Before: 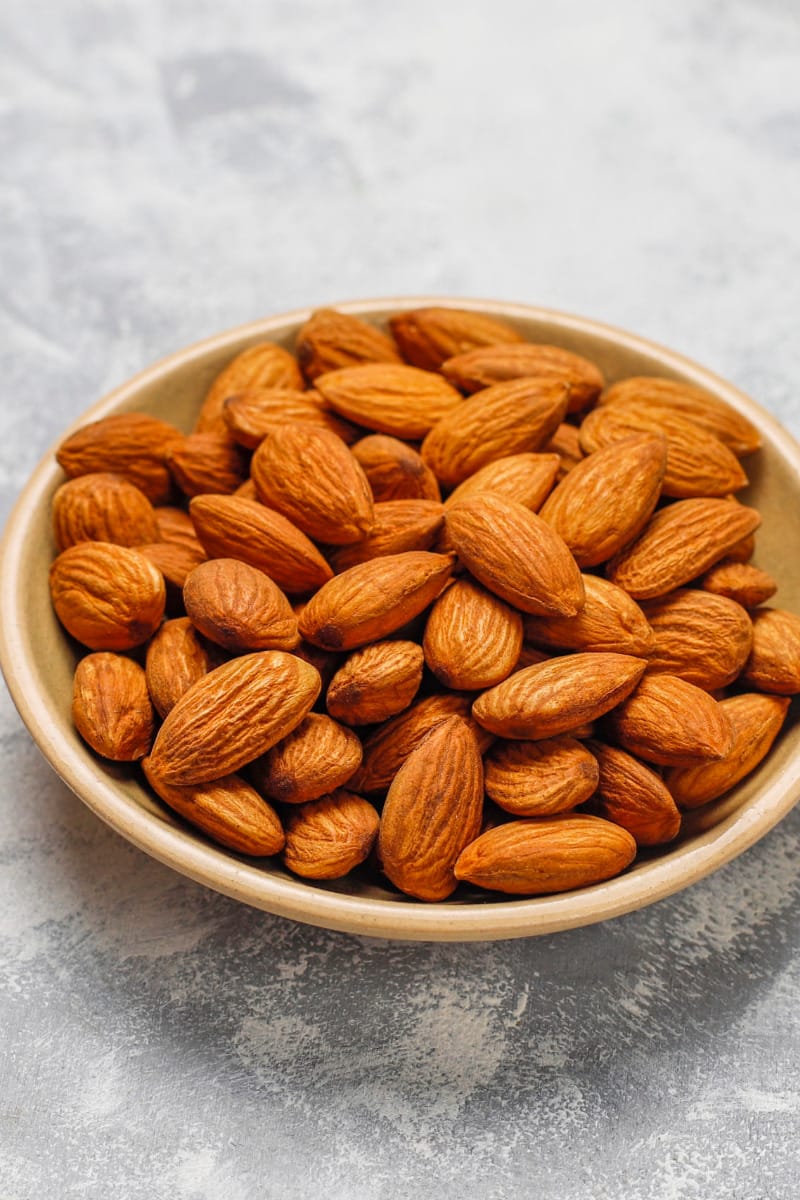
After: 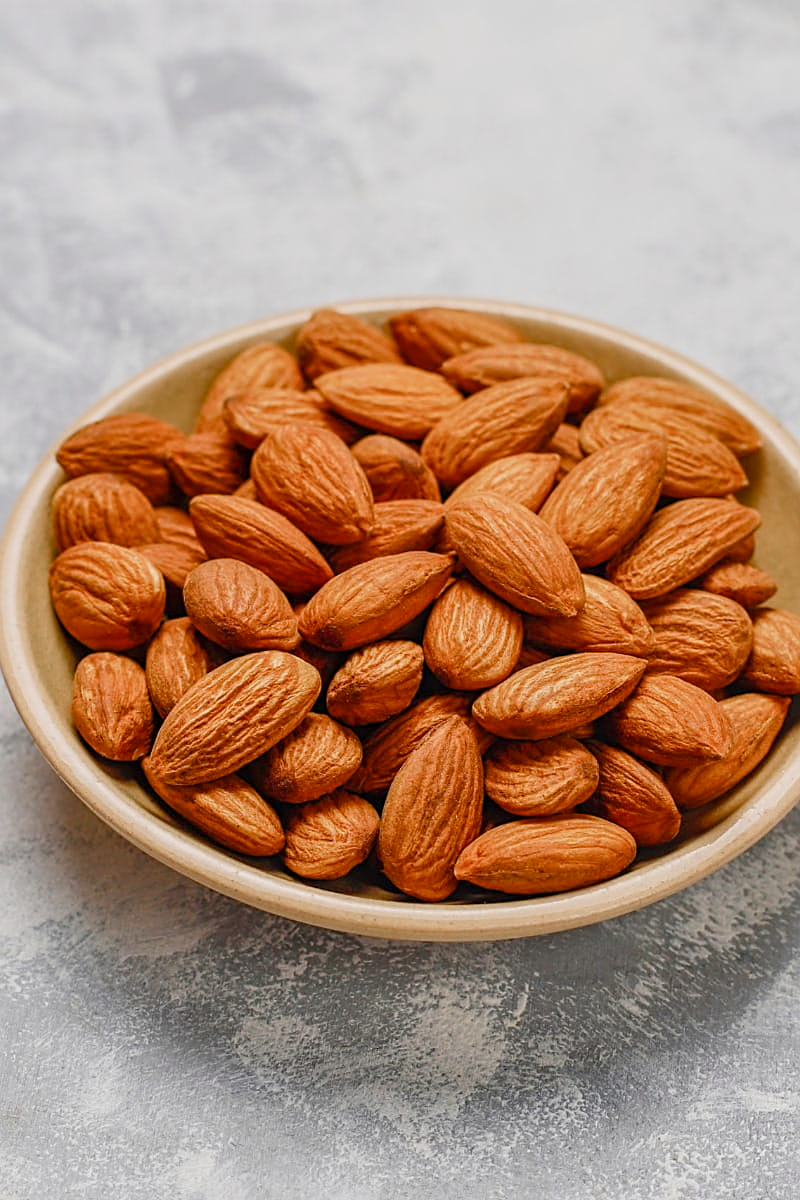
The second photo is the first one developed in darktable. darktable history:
sharpen: on, module defaults
color balance rgb: shadows lift › chroma 1%, shadows lift › hue 113°, highlights gain › chroma 0.2%, highlights gain › hue 333°, perceptual saturation grading › global saturation 20%, perceptual saturation grading › highlights -50%, perceptual saturation grading › shadows 25%, contrast -10%
